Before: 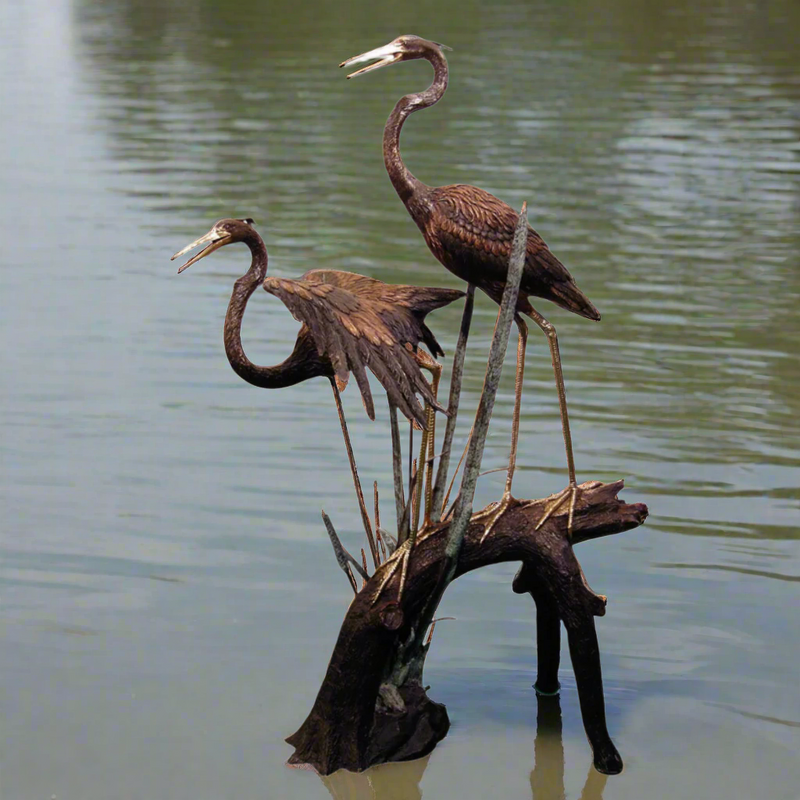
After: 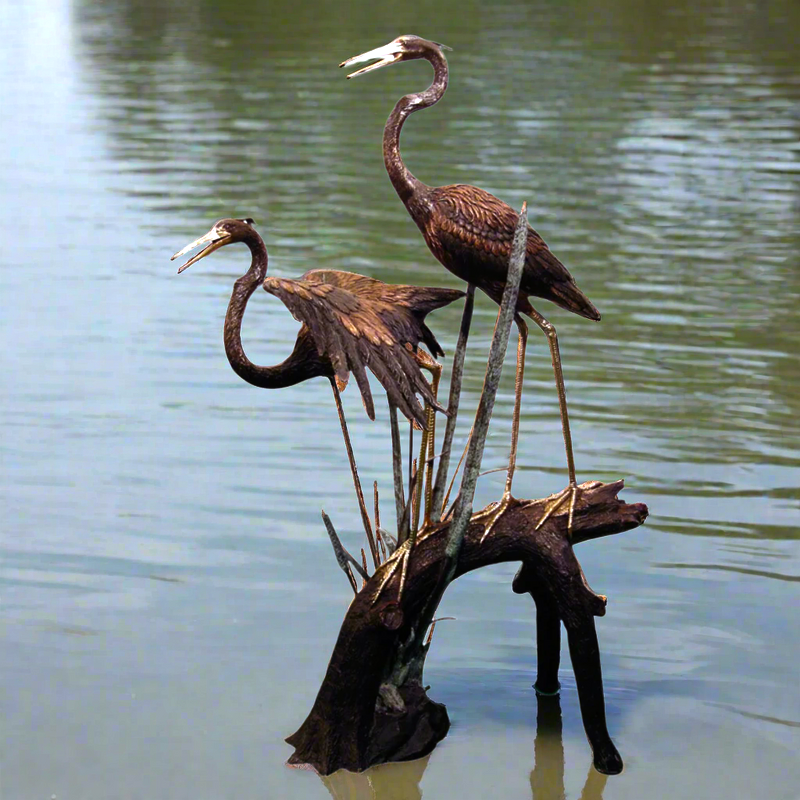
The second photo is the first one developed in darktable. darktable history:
color balance rgb: shadows lift › chroma 1.623%, shadows lift › hue 261.27°, highlights gain › luminance 16.906%, highlights gain › chroma 2.882%, highlights gain › hue 257.03°, linear chroma grading › global chroma 14.425%, perceptual saturation grading › global saturation 16.558%, perceptual brilliance grading › highlights 16.272%, perceptual brilliance grading › mid-tones 6.806%, perceptual brilliance grading › shadows -15.59%, global vibrance -24.007%
tone equalizer: -8 EV 0.035 EV
